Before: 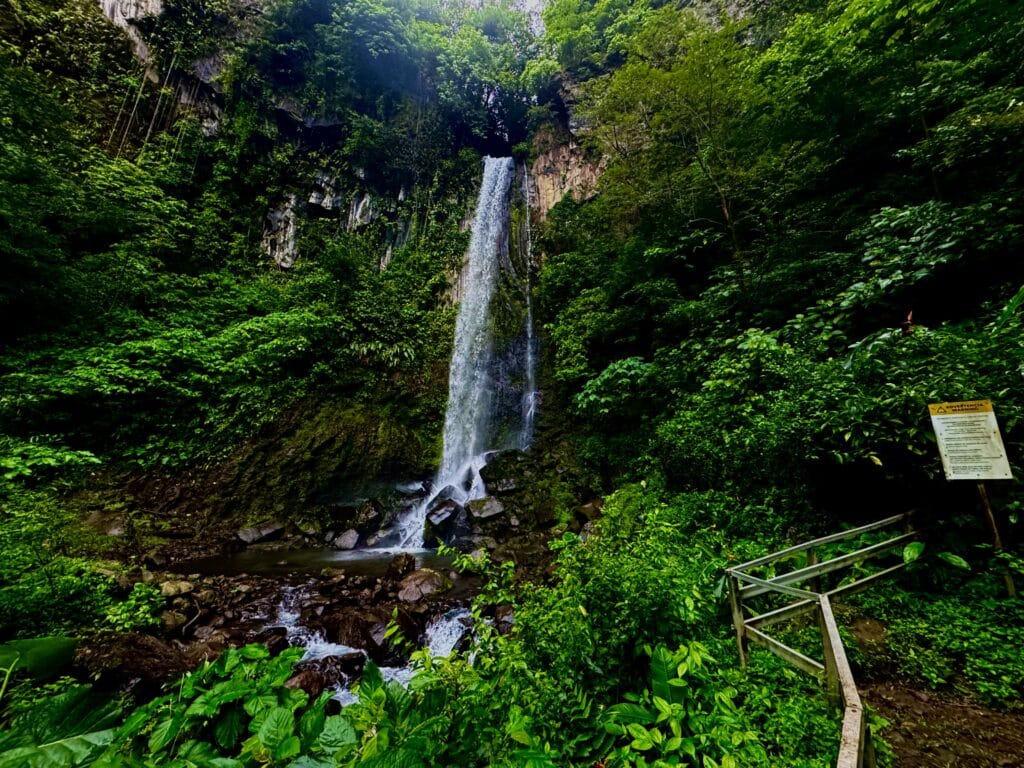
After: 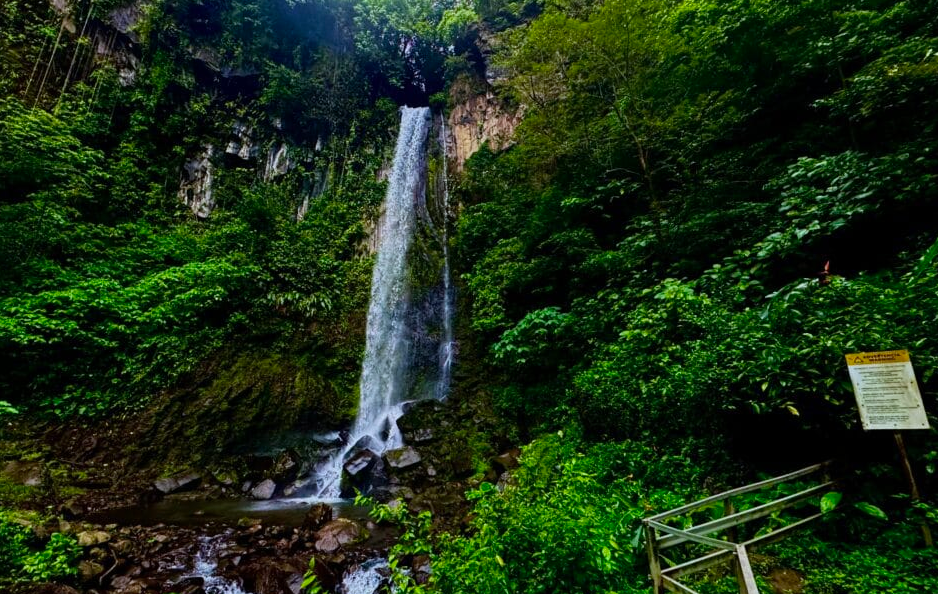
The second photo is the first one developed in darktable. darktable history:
crop: left 8.155%, top 6.611%, bottom 15.385%
white balance: red 0.98, blue 1.034
